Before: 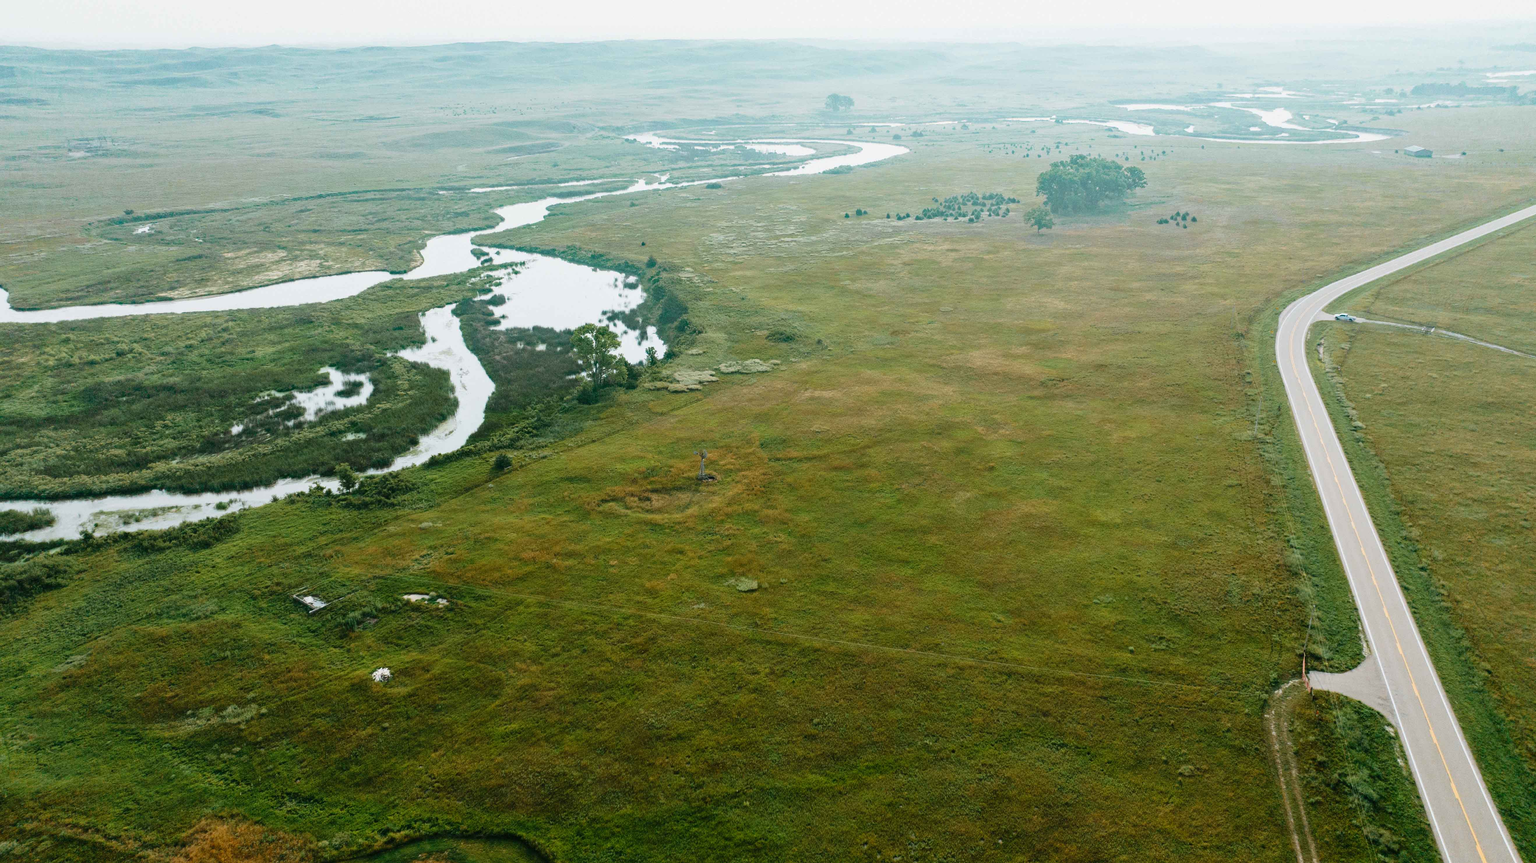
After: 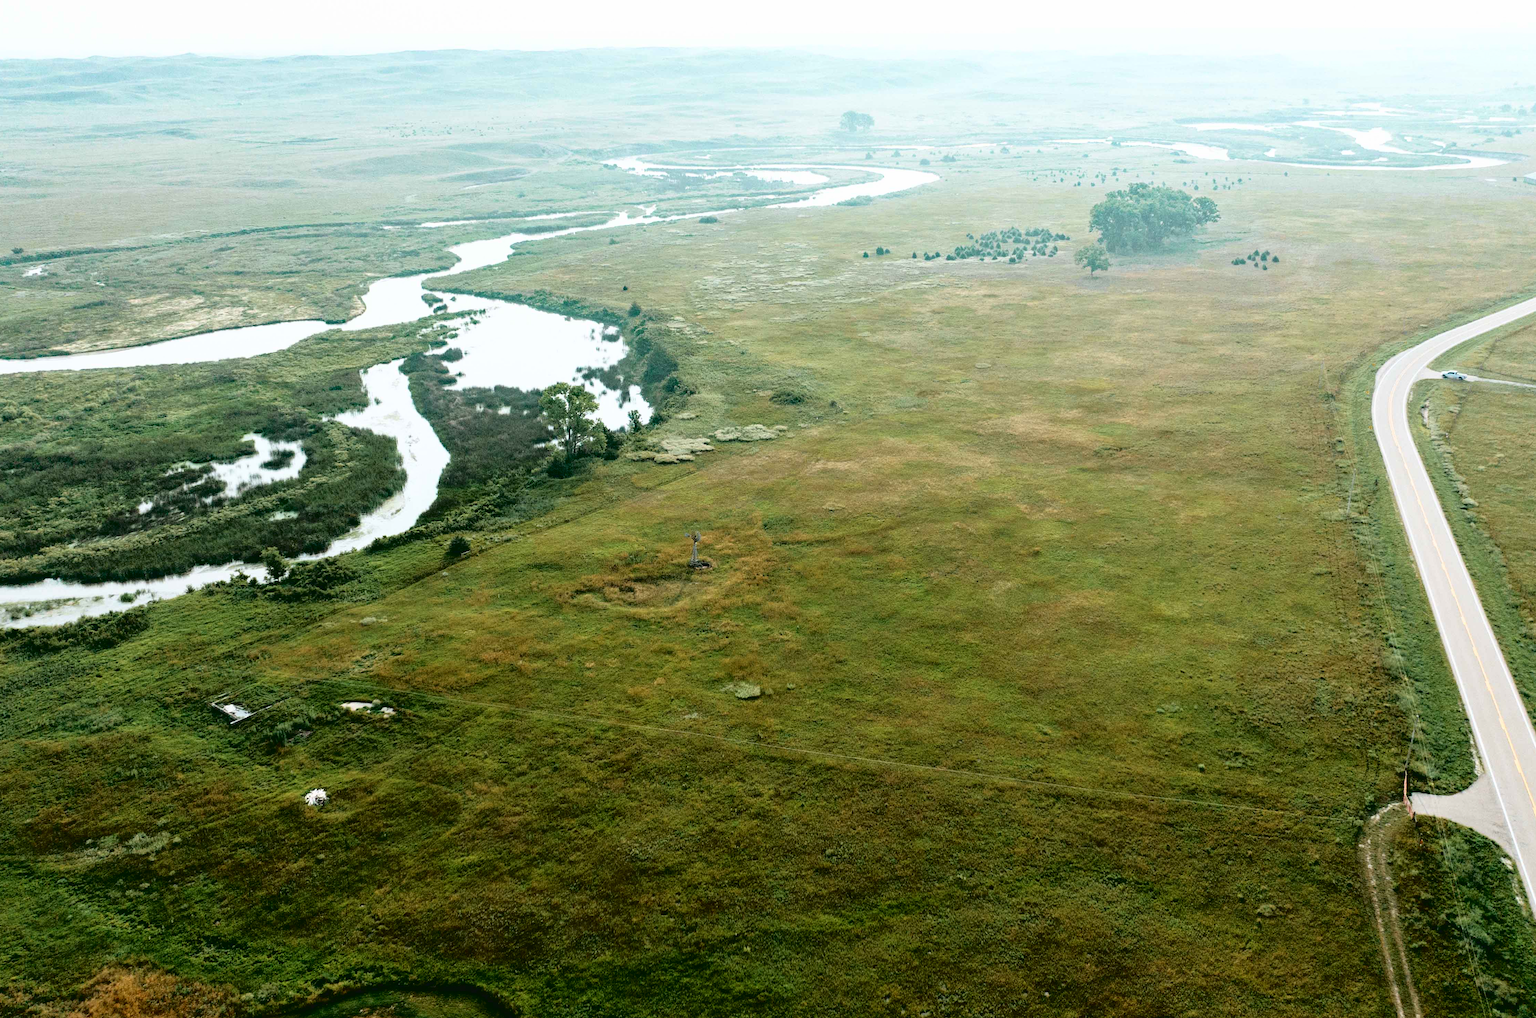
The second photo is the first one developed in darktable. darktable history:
tone curve: curves: ch0 [(0, 0) (0.003, 0.033) (0.011, 0.033) (0.025, 0.036) (0.044, 0.039) (0.069, 0.04) (0.1, 0.043) (0.136, 0.052) (0.177, 0.085) (0.224, 0.14) (0.277, 0.225) (0.335, 0.333) (0.399, 0.419) (0.468, 0.51) (0.543, 0.603) (0.623, 0.713) (0.709, 0.808) (0.801, 0.901) (0.898, 0.98) (1, 1)], color space Lab, independent channels, preserve colors none
crop: left 7.454%, right 7.863%
